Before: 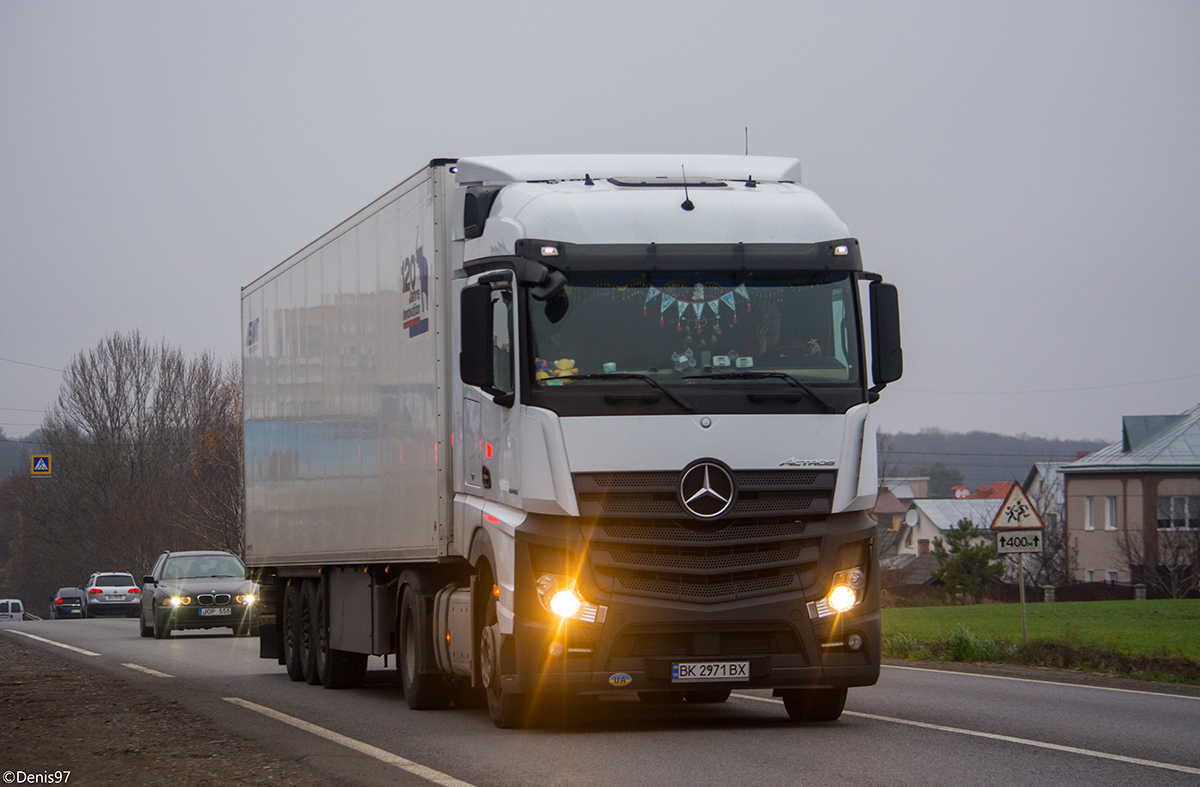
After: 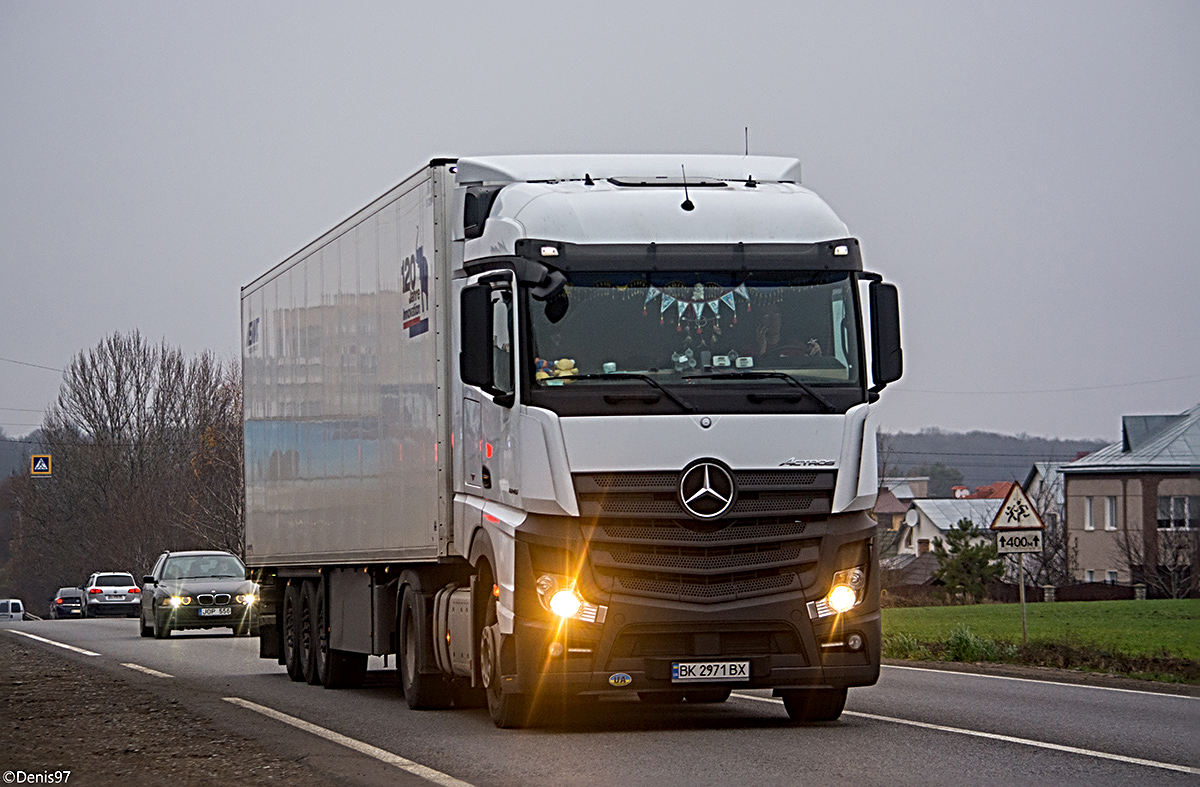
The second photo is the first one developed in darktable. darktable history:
sharpen: radius 3.655, amount 0.932
local contrast: highlights 103%, shadows 98%, detail 119%, midtone range 0.2
